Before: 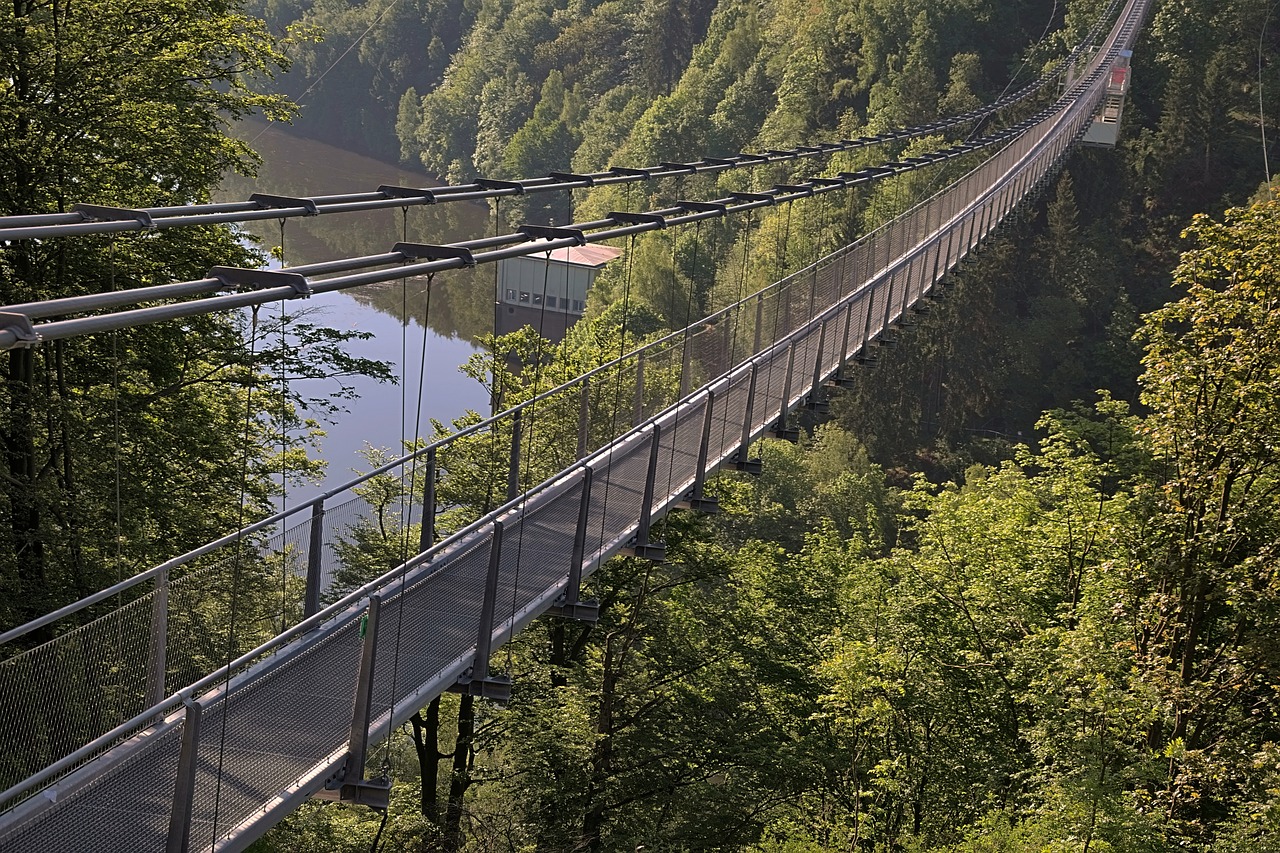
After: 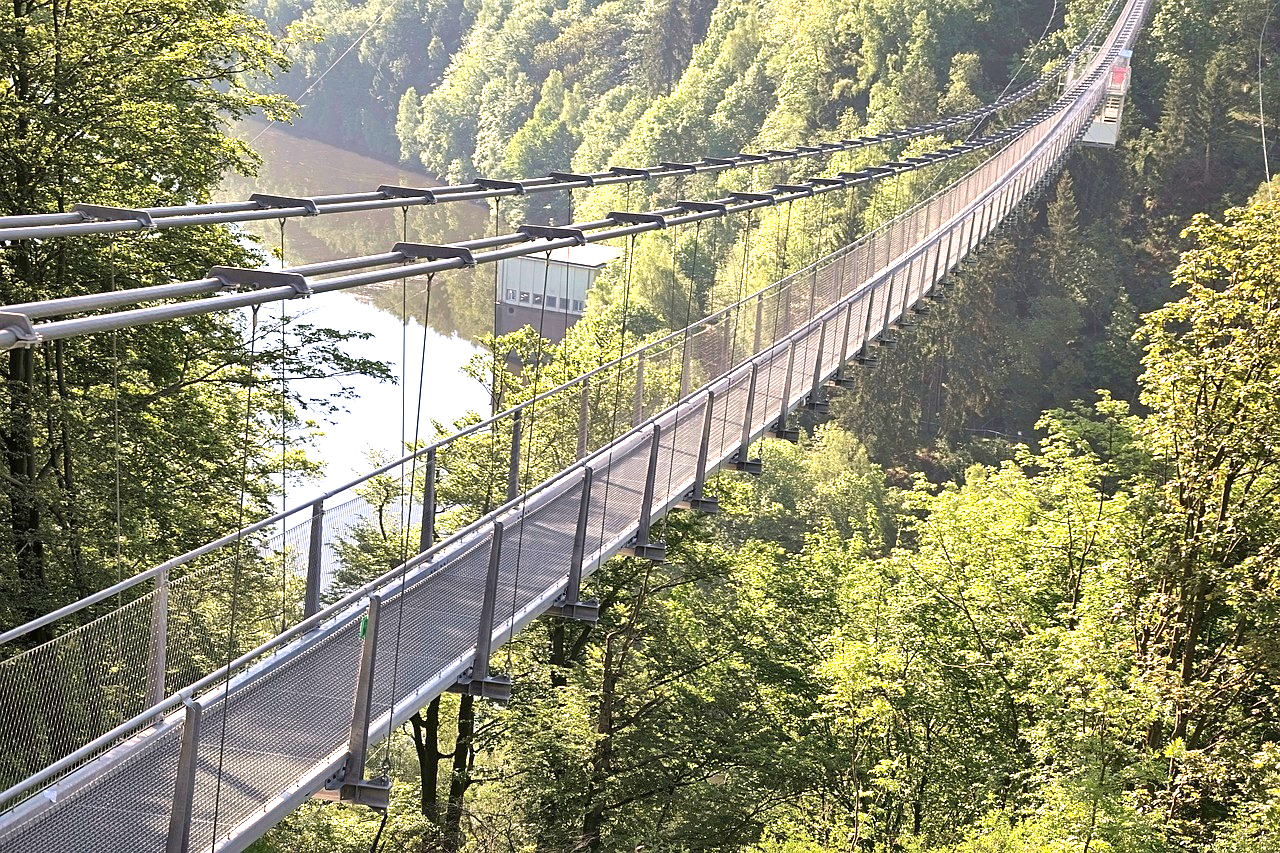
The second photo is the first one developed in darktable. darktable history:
exposure: exposure 2 EV, compensate highlight preservation false
